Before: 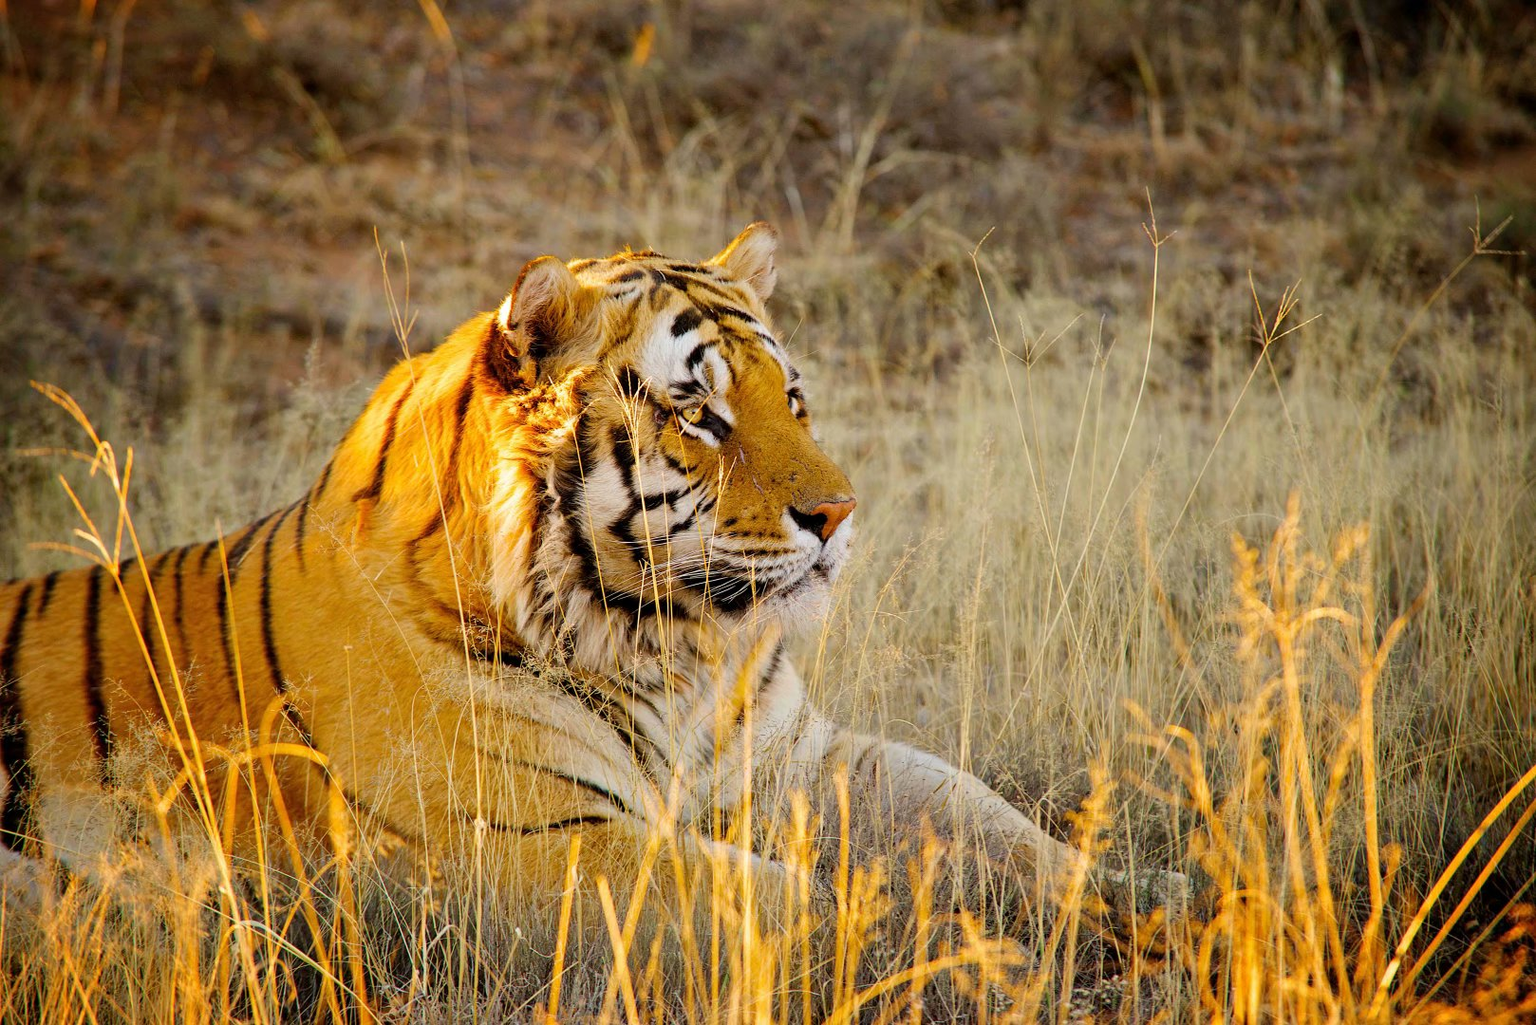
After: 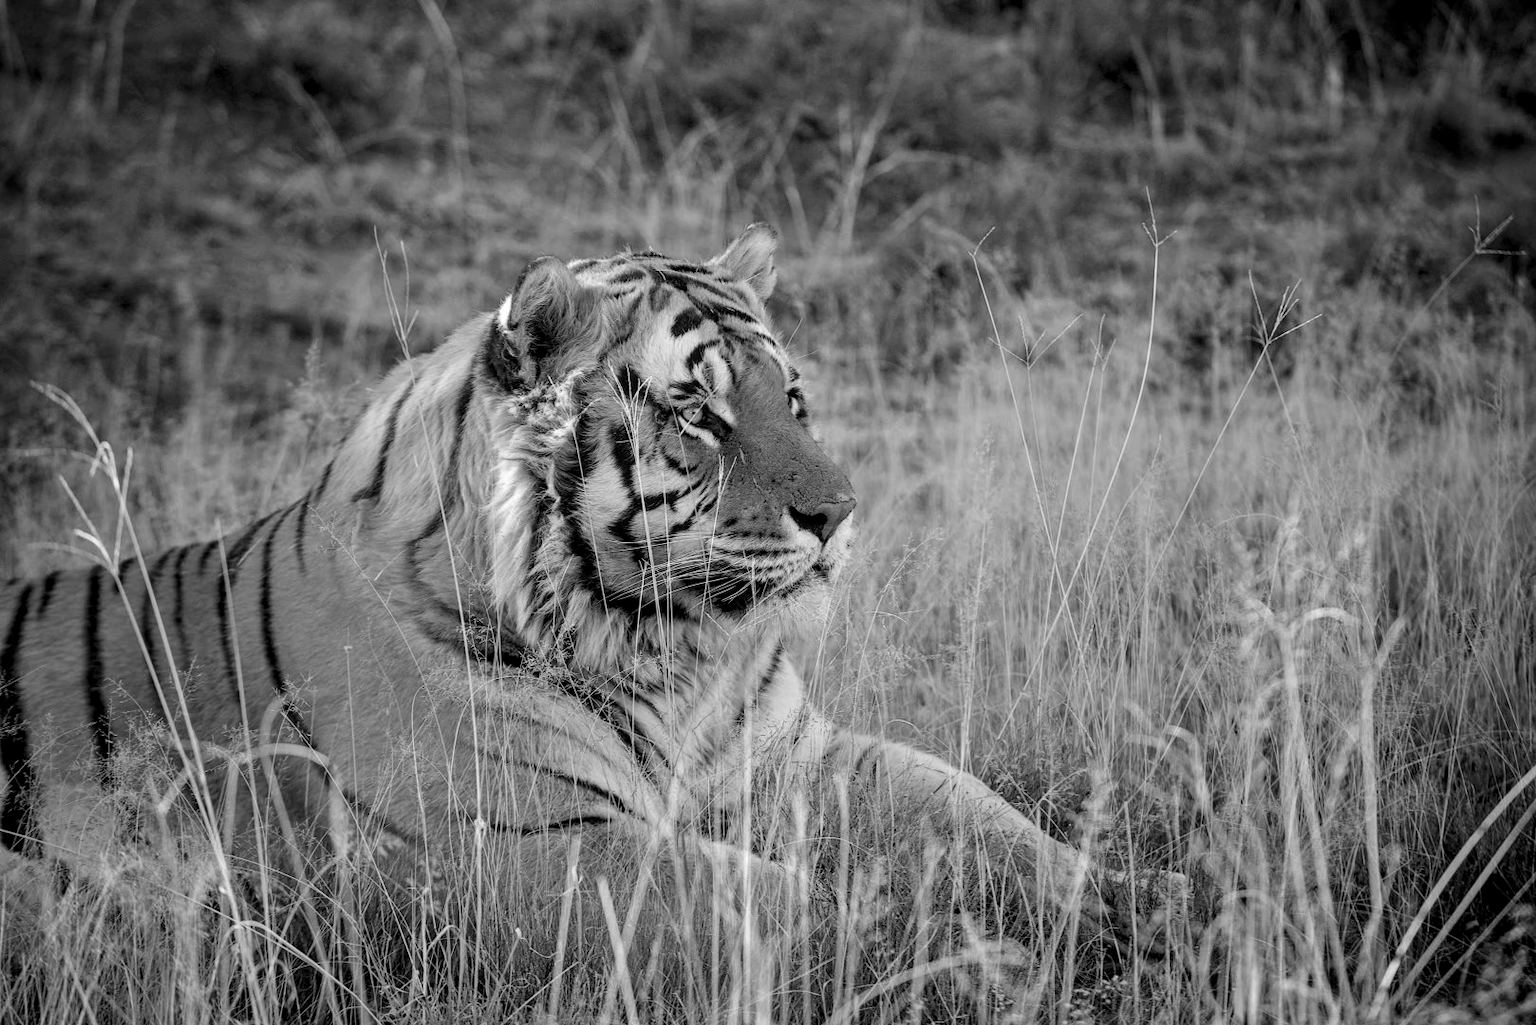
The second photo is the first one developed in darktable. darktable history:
local contrast: on, module defaults
exposure: compensate exposure bias true, compensate highlight preservation false
color correction: highlights b* -0.018
color calibration: output gray [0.18, 0.41, 0.41, 0], illuminant as shot in camera, x 0.358, y 0.373, temperature 4628.91 K
